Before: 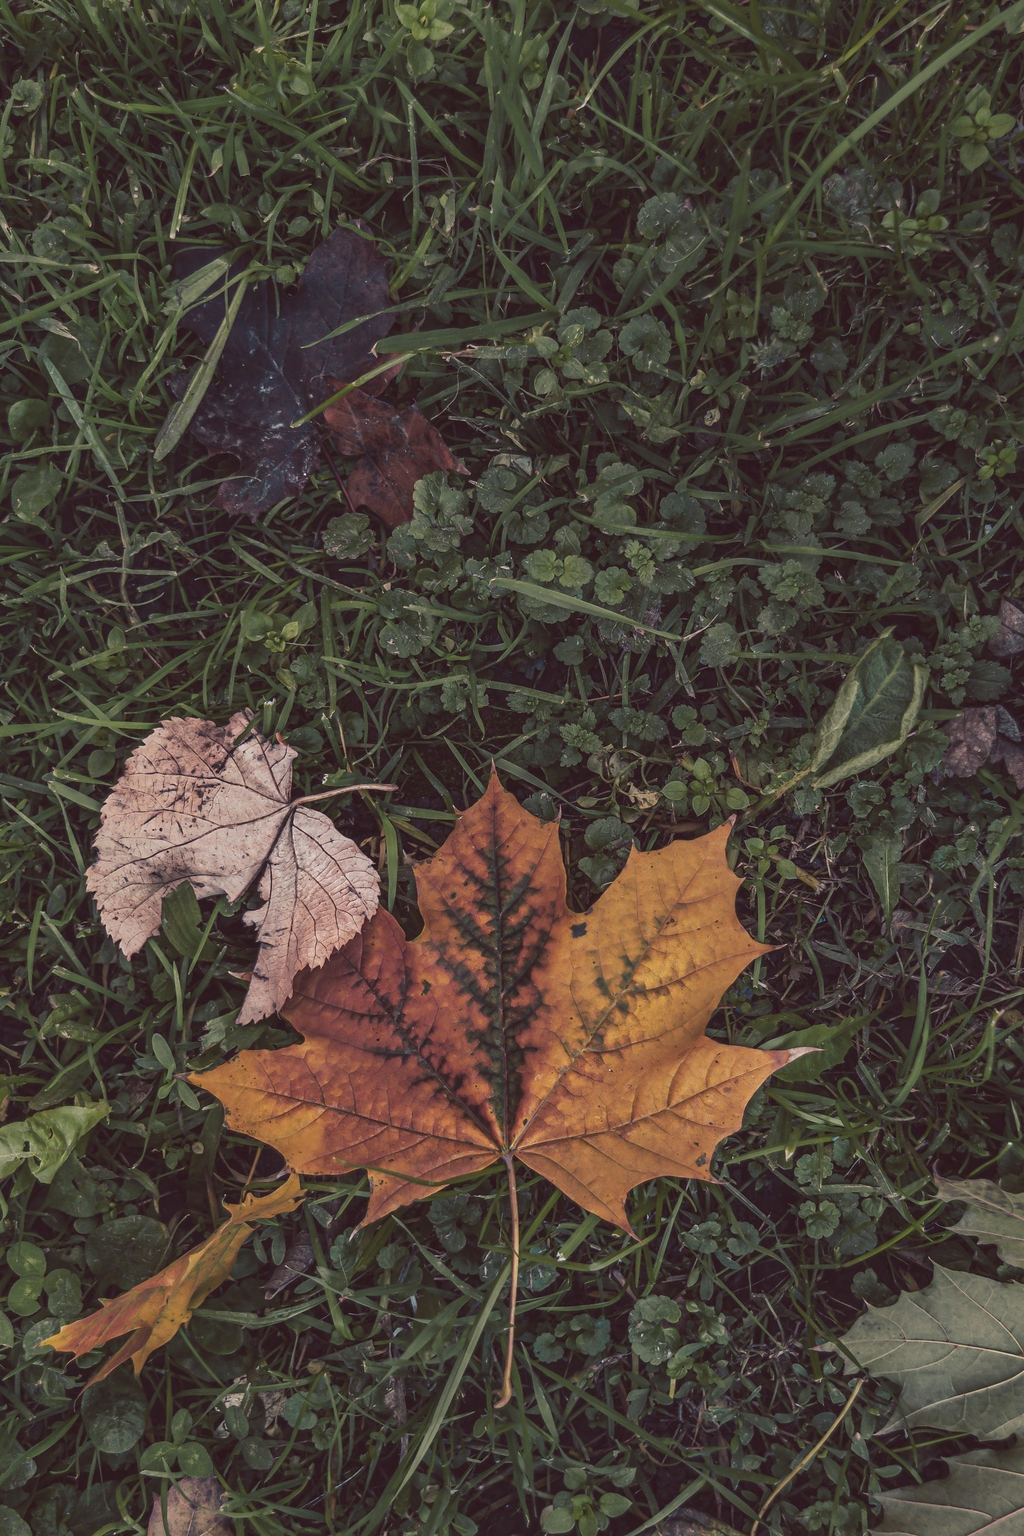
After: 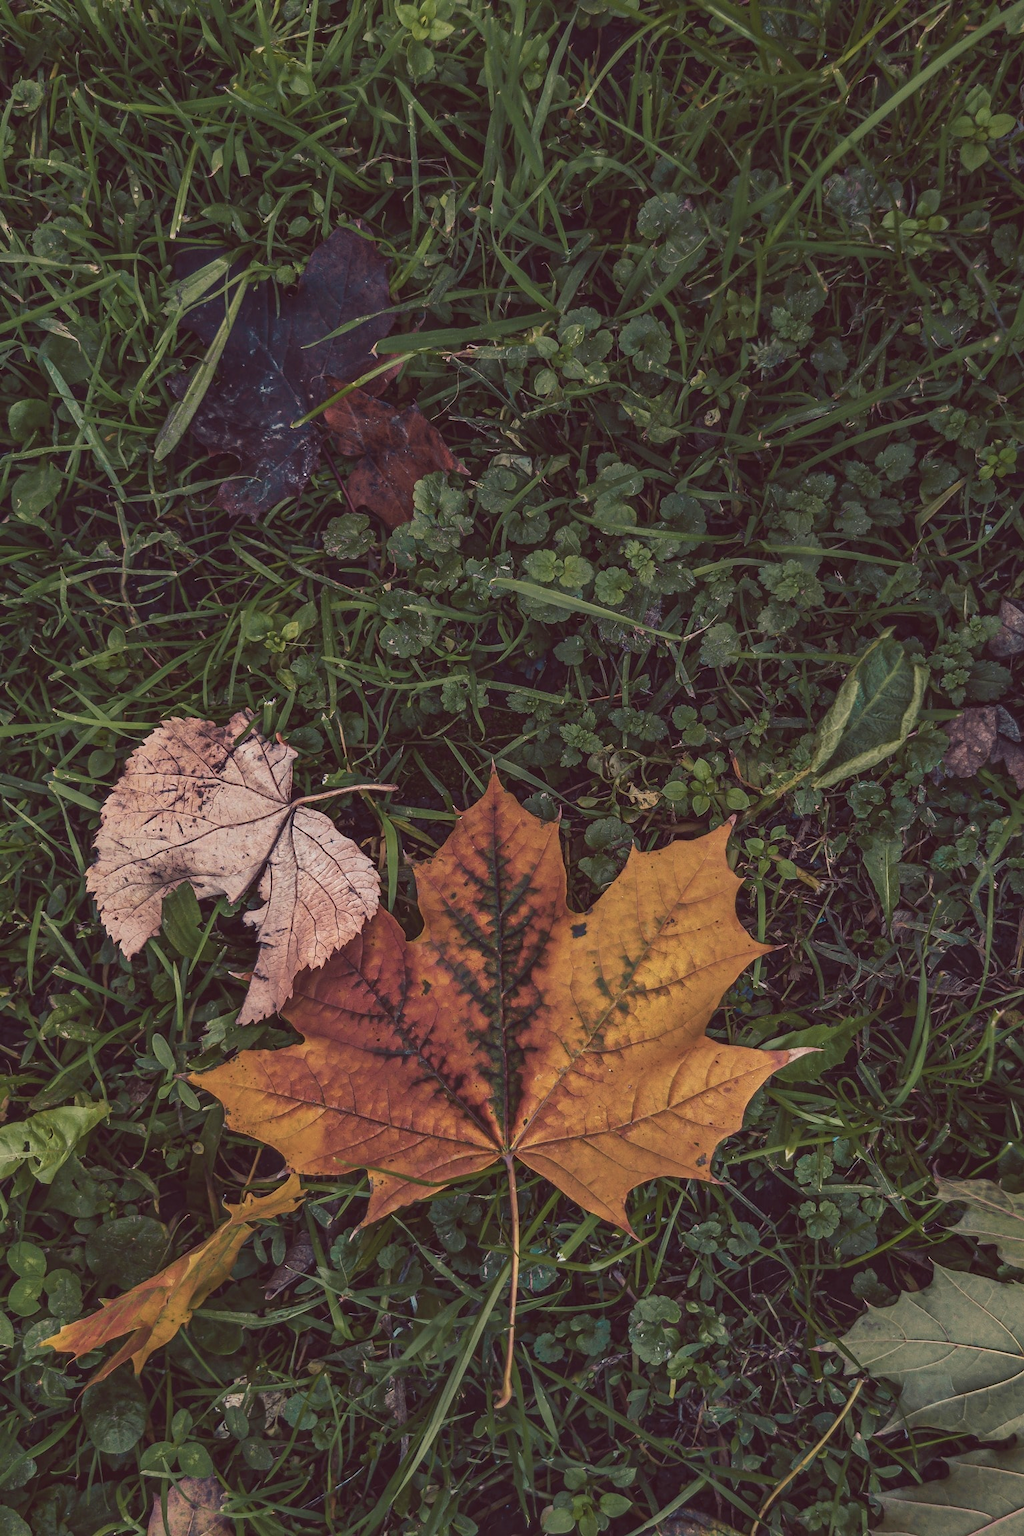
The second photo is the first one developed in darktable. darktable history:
velvia: strength 26.82%
